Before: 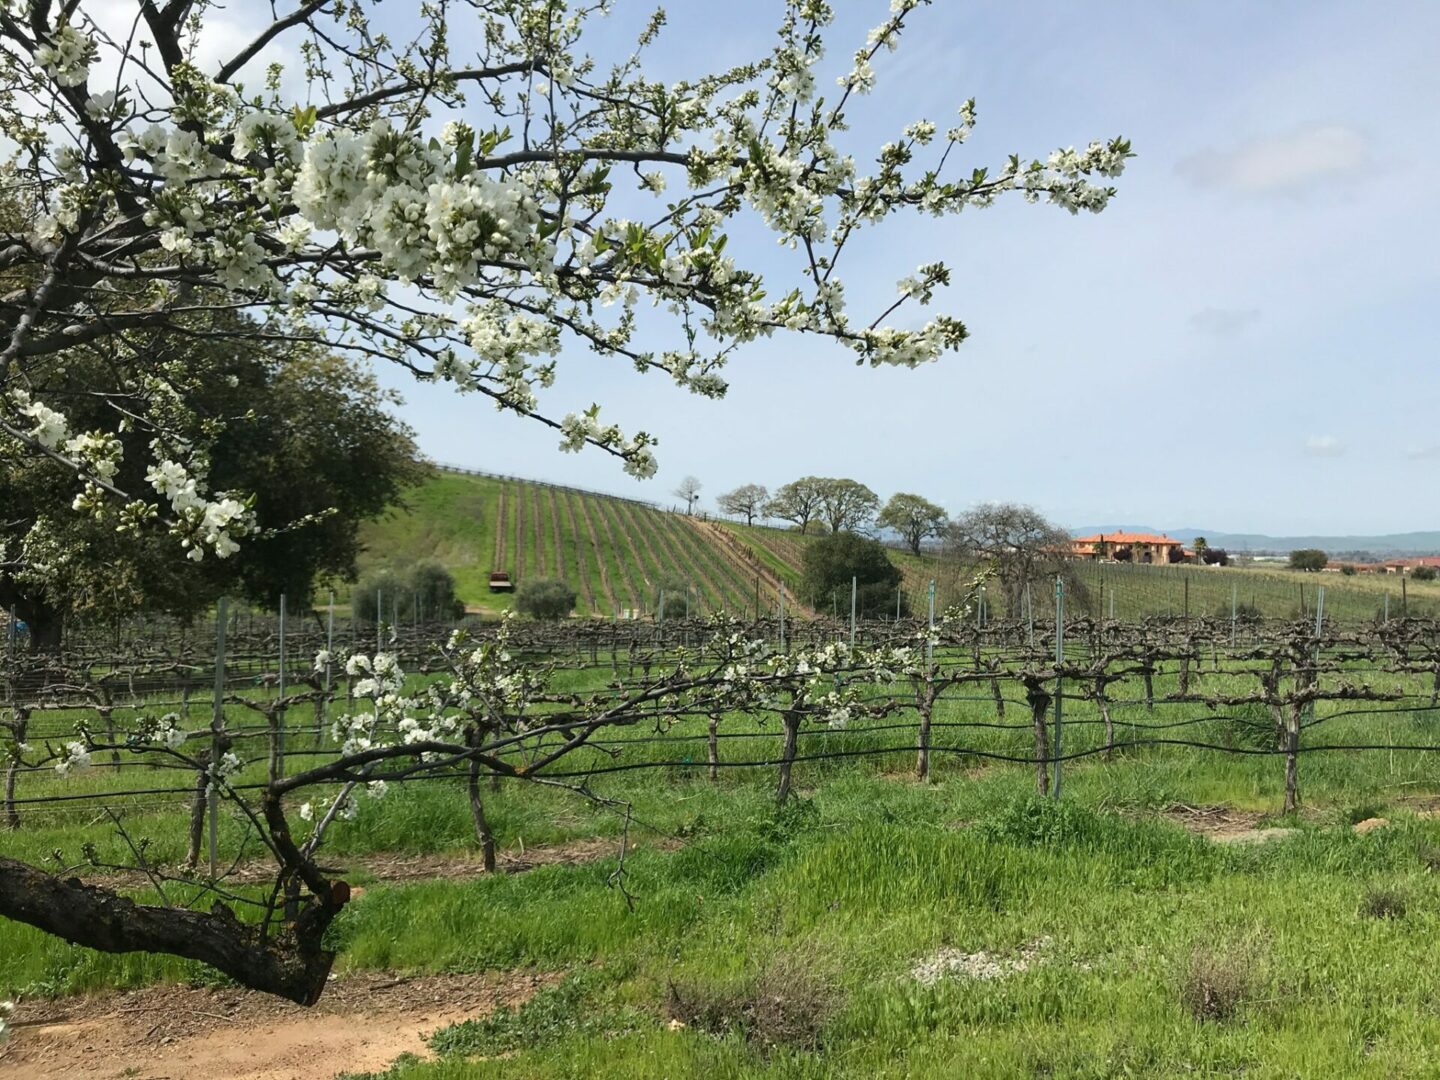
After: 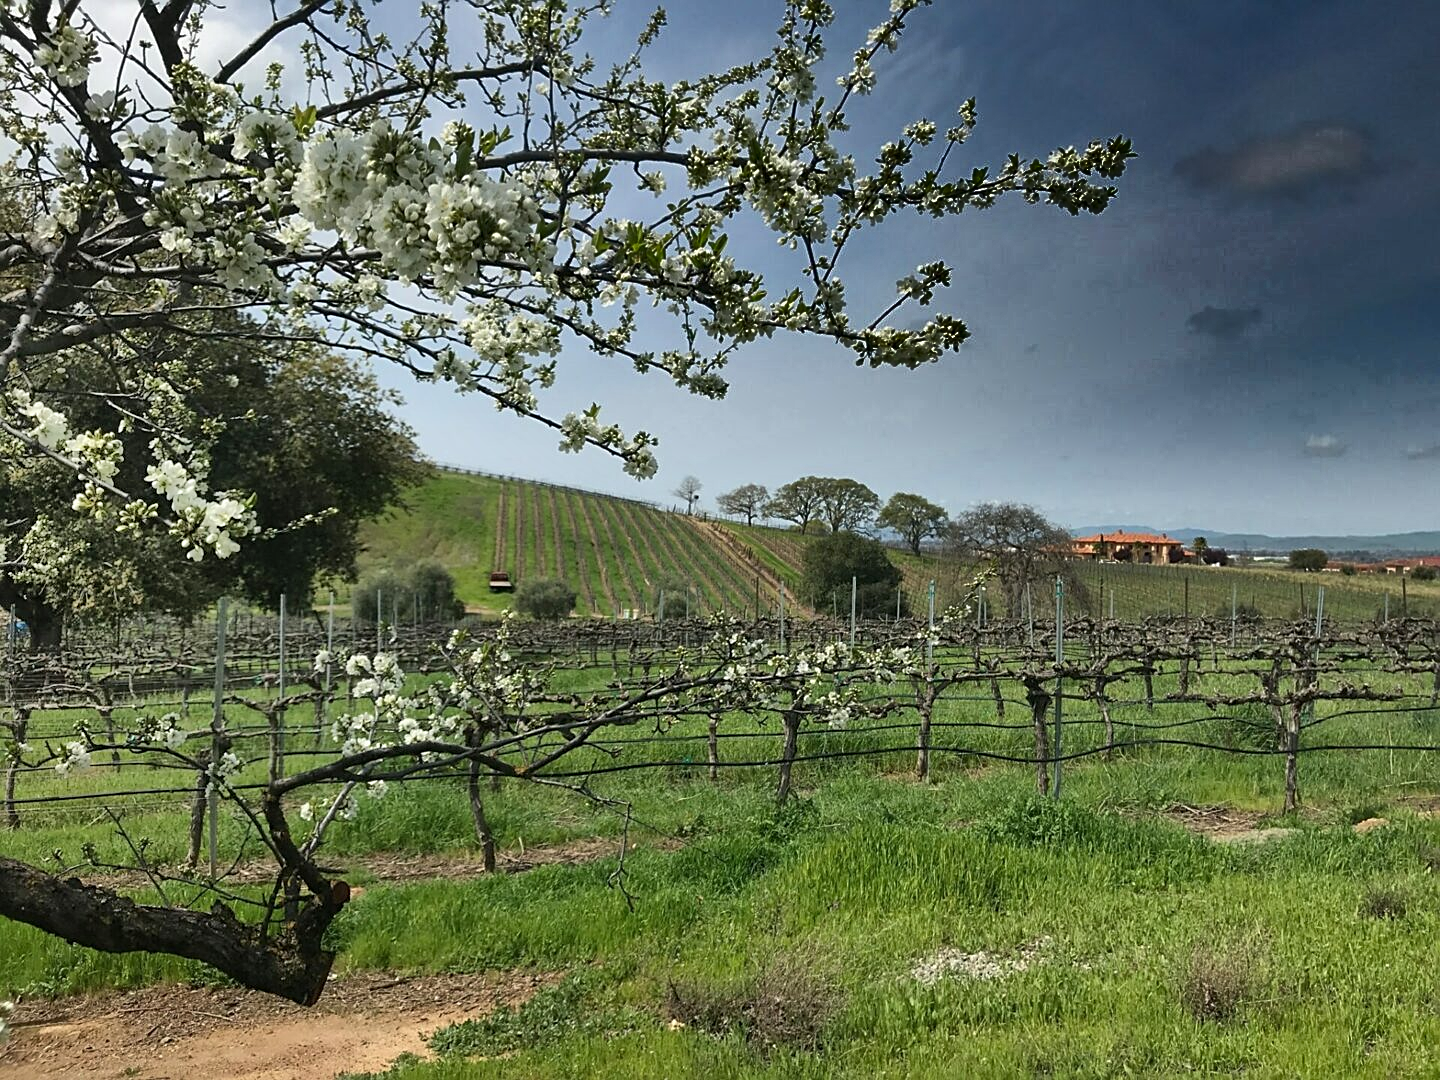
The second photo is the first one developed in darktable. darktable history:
shadows and highlights: radius 122.77, shadows 98.61, white point adjustment -3.16, highlights -98.72, soften with gaussian
sharpen: on, module defaults
